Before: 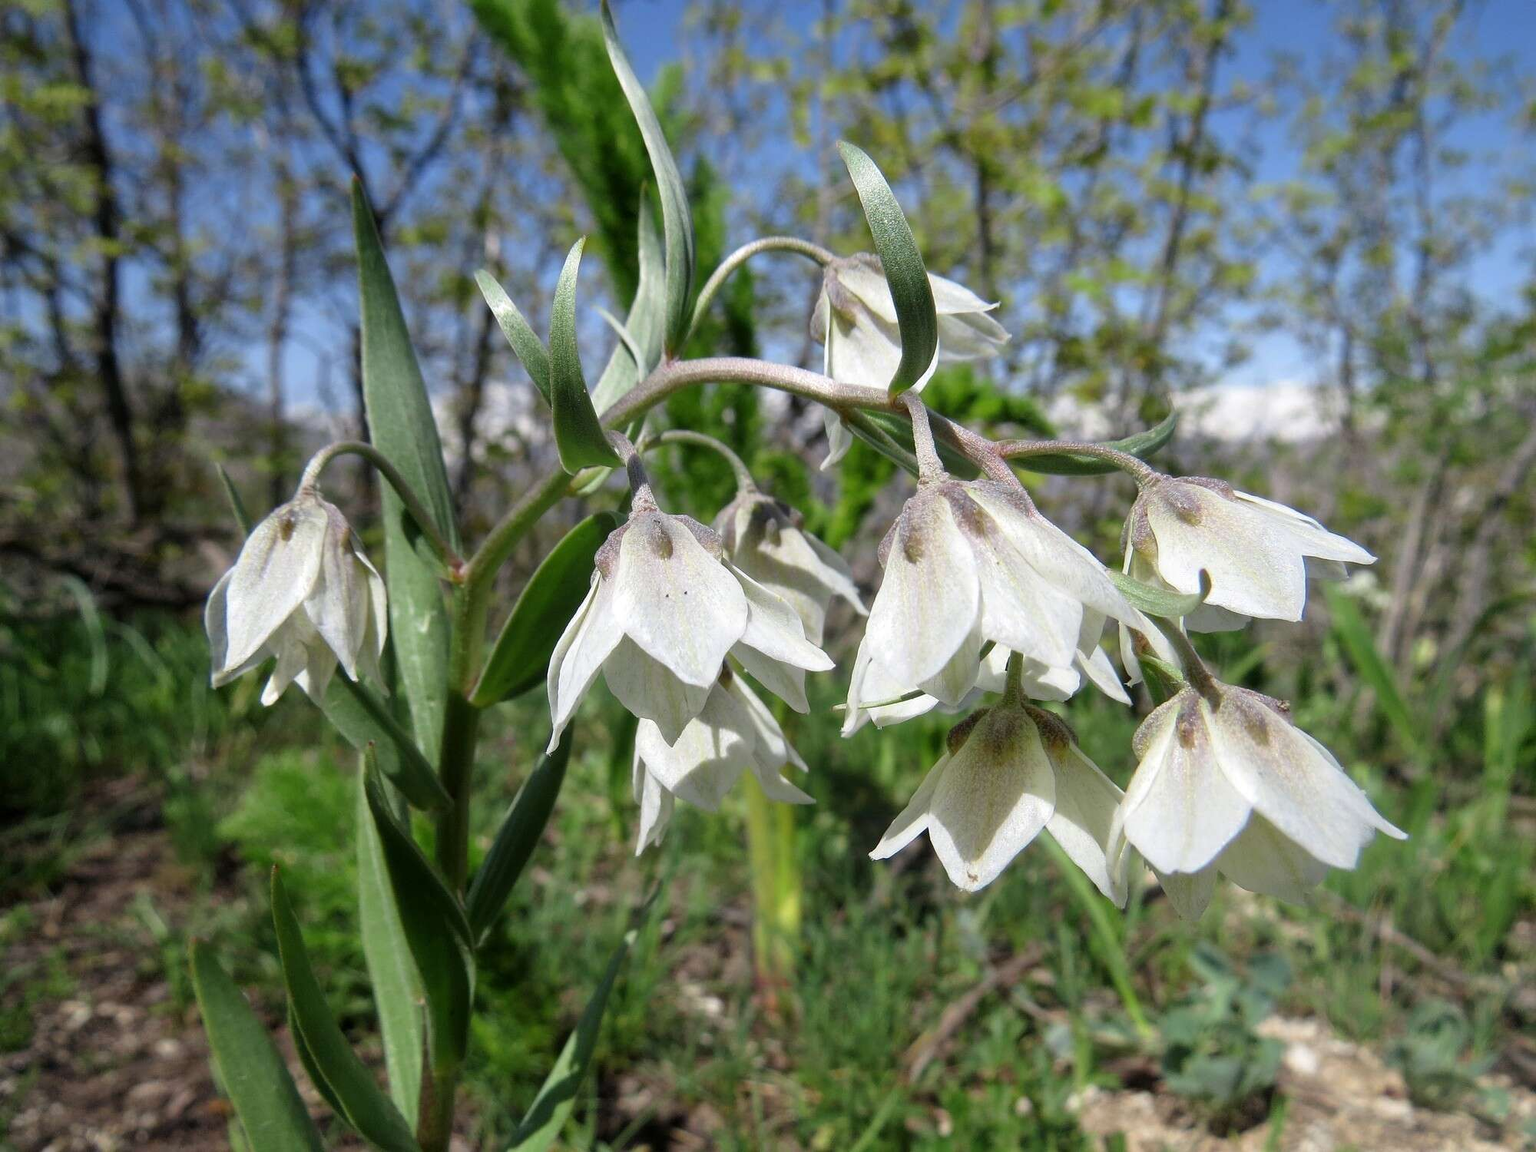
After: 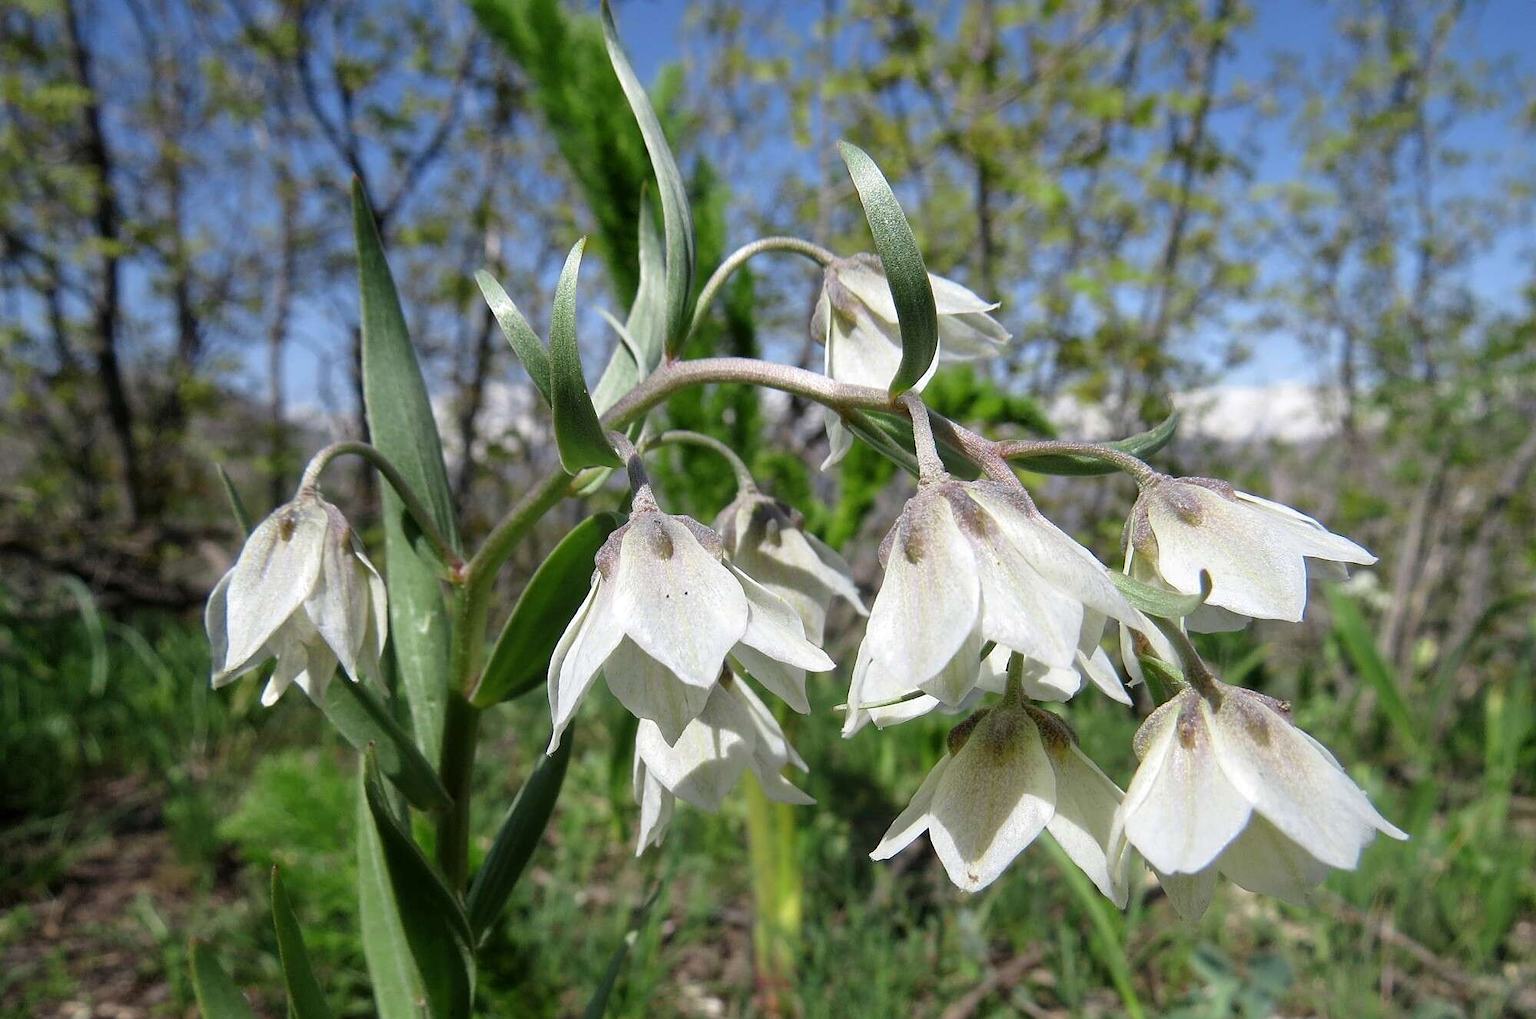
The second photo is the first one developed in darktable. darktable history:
sharpen: amount 0.2
crop and rotate: top 0%, bottom 11.49%
